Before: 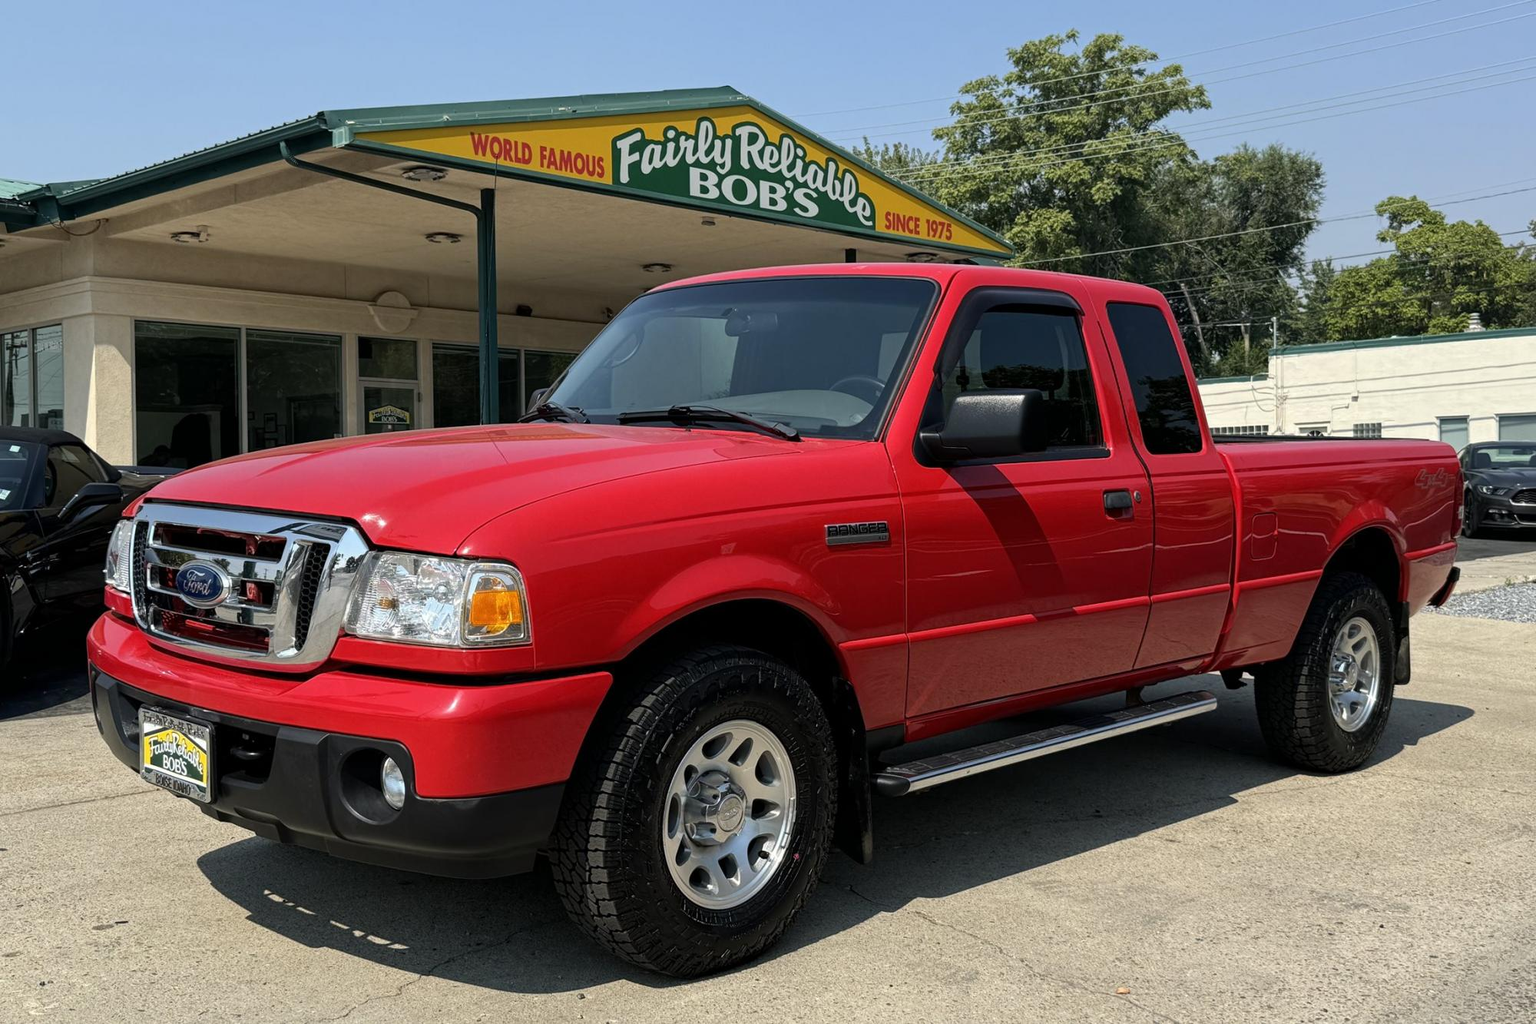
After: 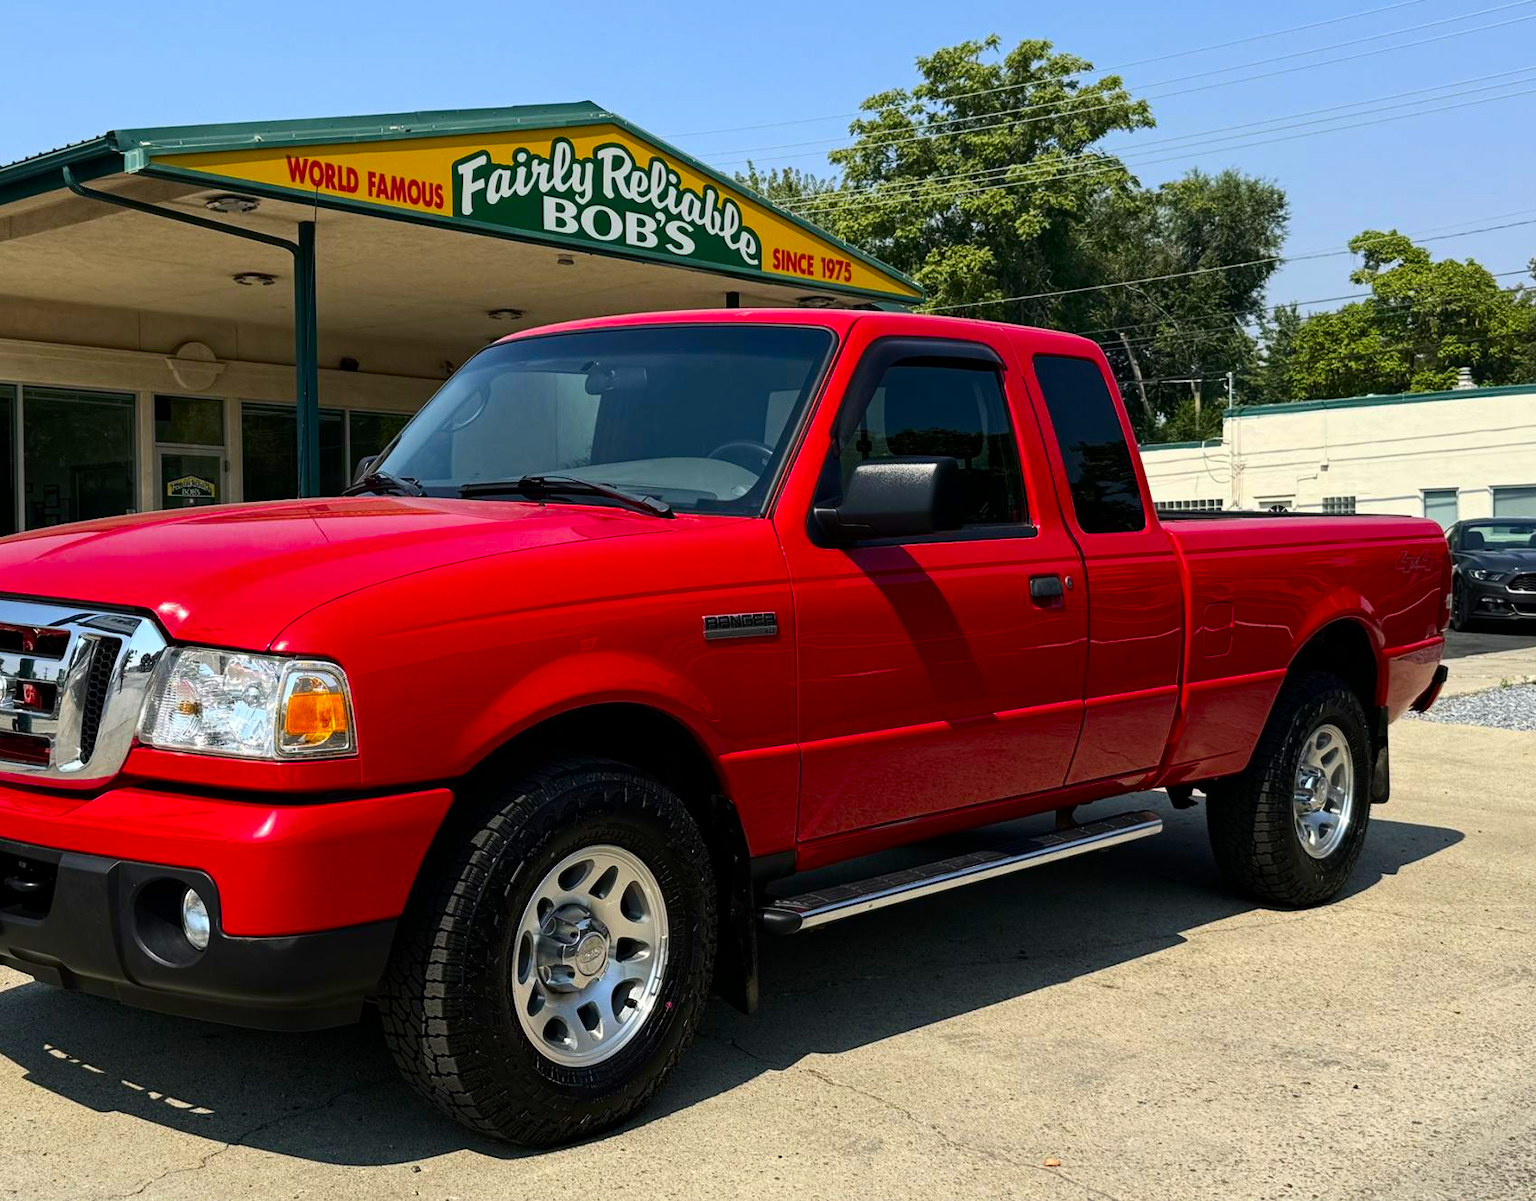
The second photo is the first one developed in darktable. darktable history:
contrast brightness saturation: contrast 0.177, saturation 0.303
color balance rgb: perceptual saturation grading › global saturation 4.692%, global vibrance 16.485%, saturation formula JzAzBz (2021)
crop and rotate: left 14.763%
